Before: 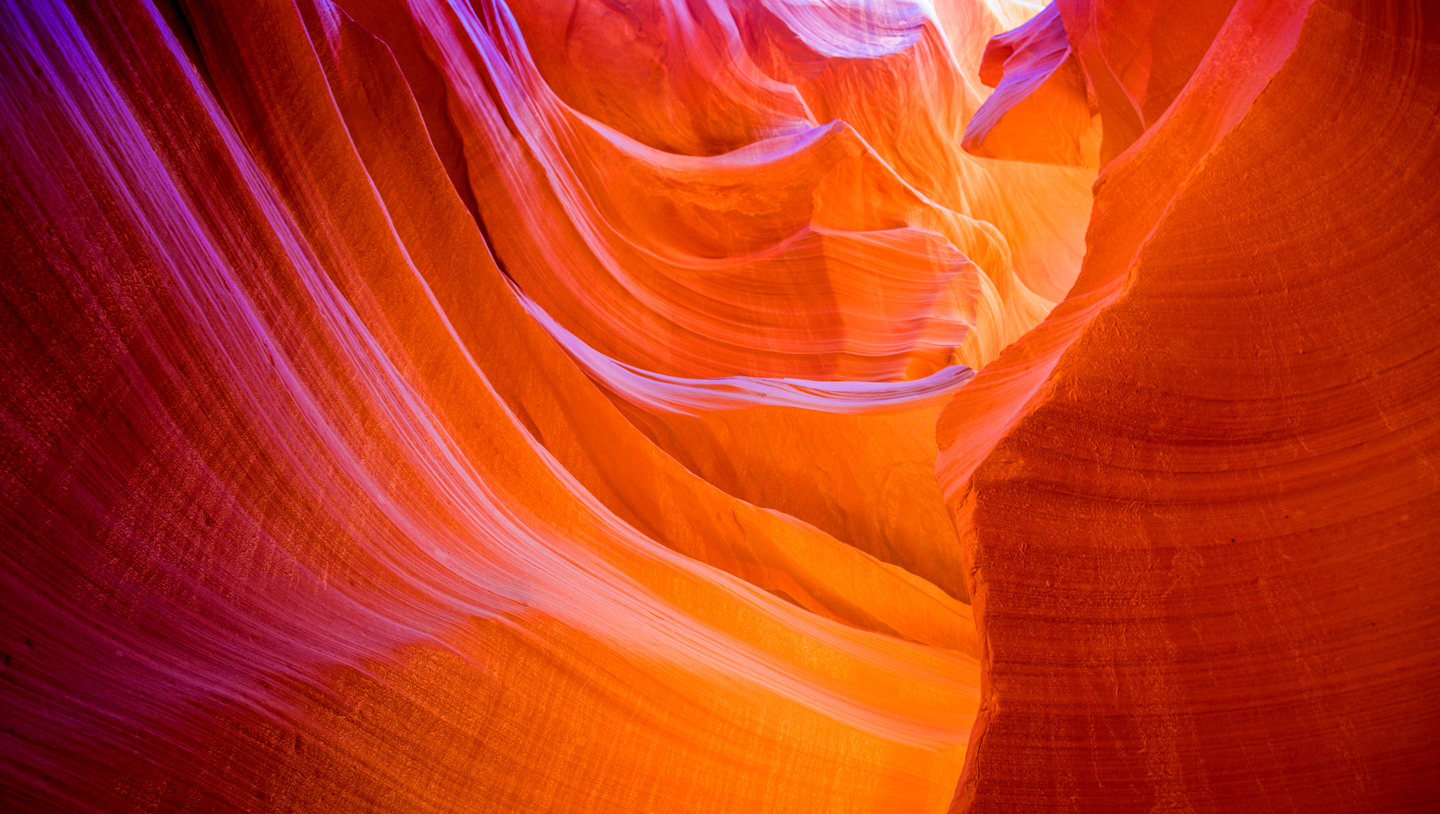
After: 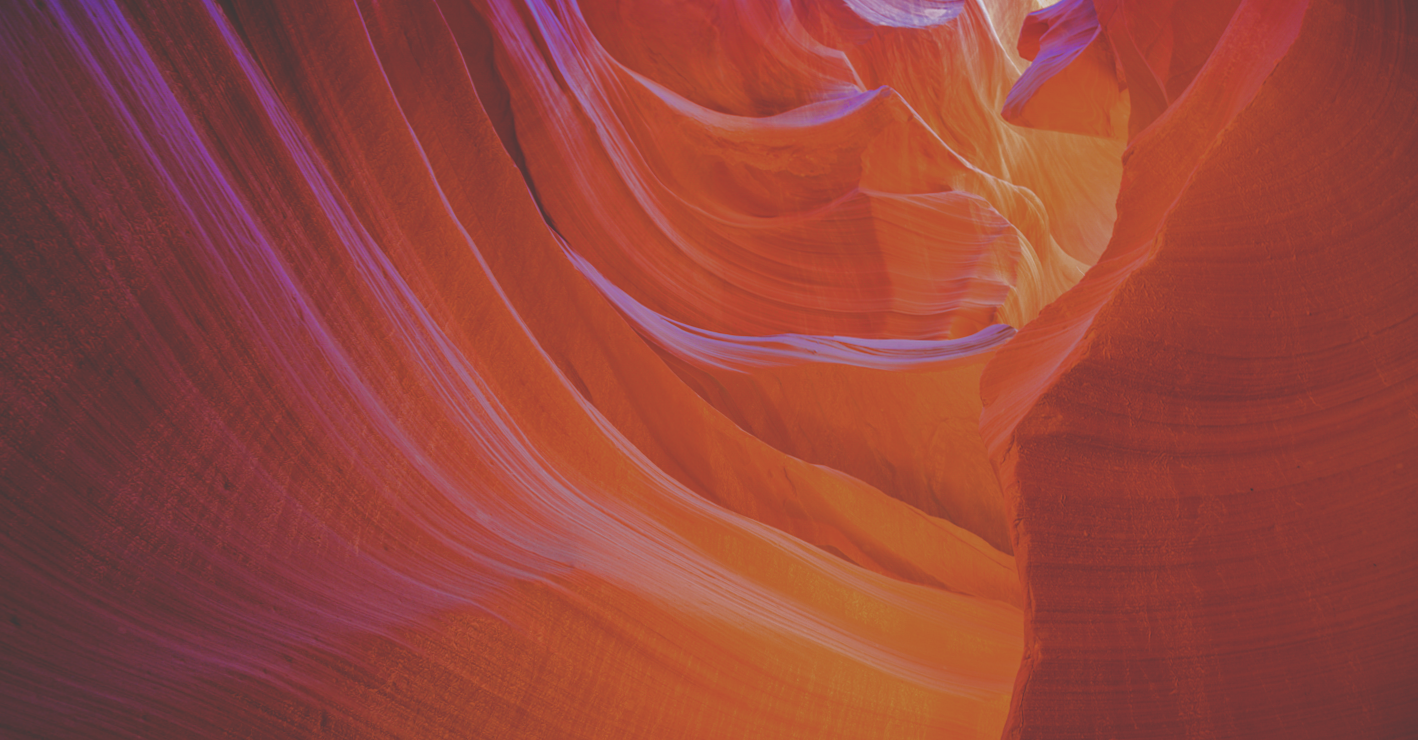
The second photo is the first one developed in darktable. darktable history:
exposure: black level correction -0.062, exposure -0.05 EV, compensate highlight preservation false
base curve: curves: ch0 [(0, 0) (0.841, 0.609) (1, 1)]
rotate and perspective: rotation -0.013°, lens shift (vertical) -0.027, lens shift (horizontal) 0.178, crop left 0.016, crop right 0.989, crop top 0.082, crop bottom 0.918
